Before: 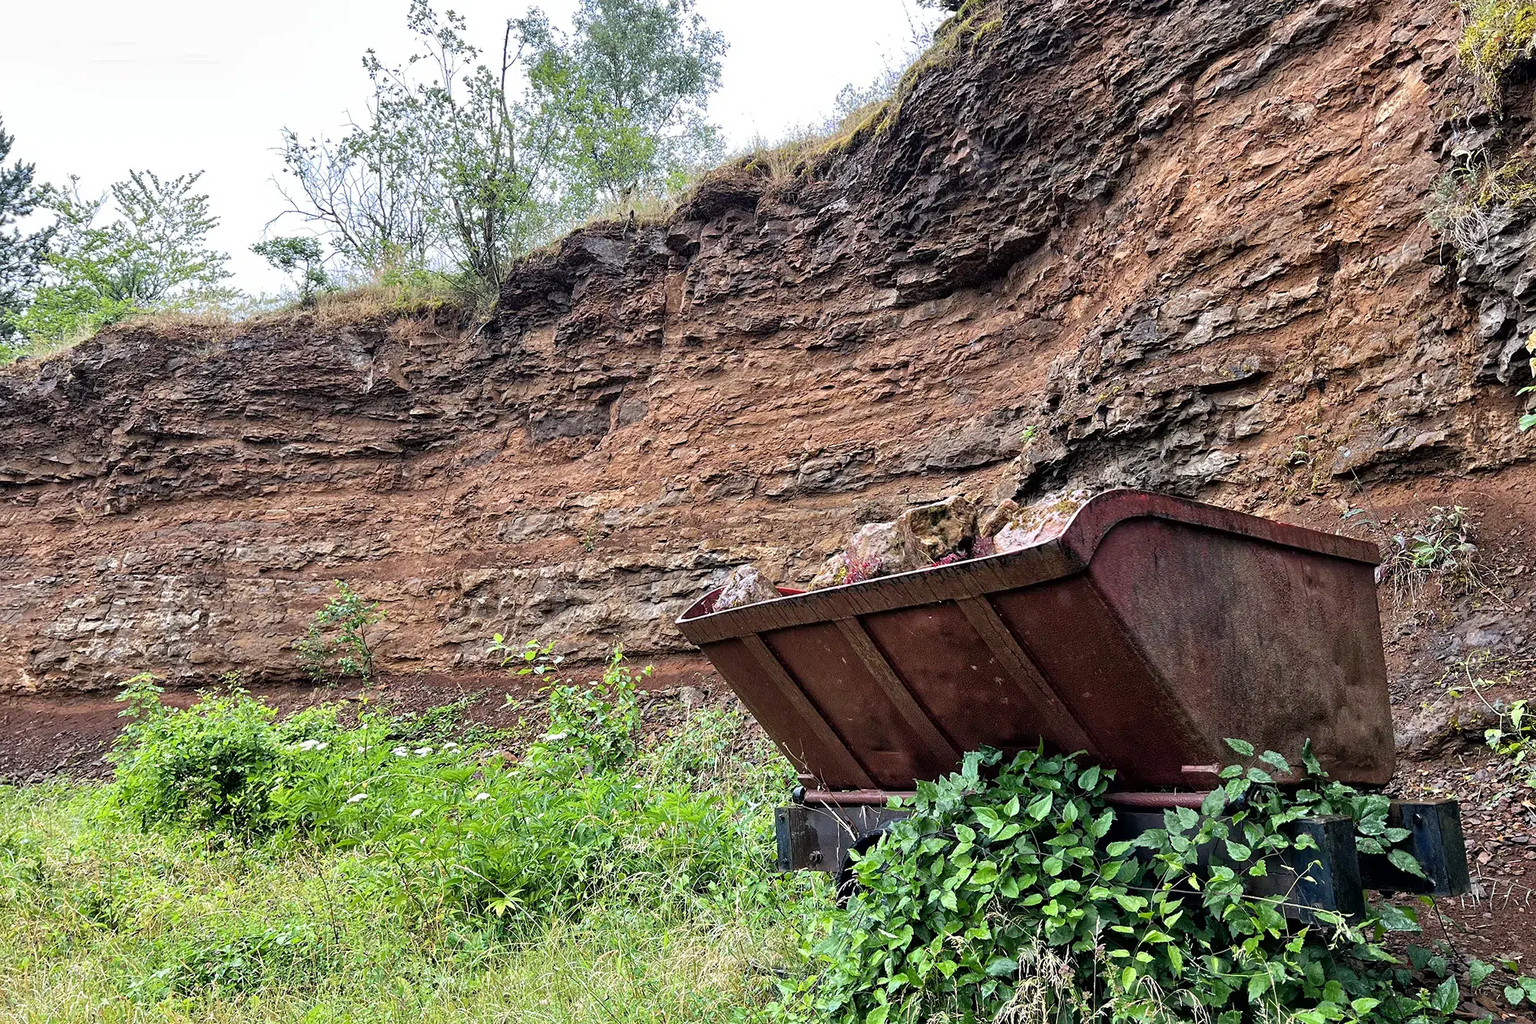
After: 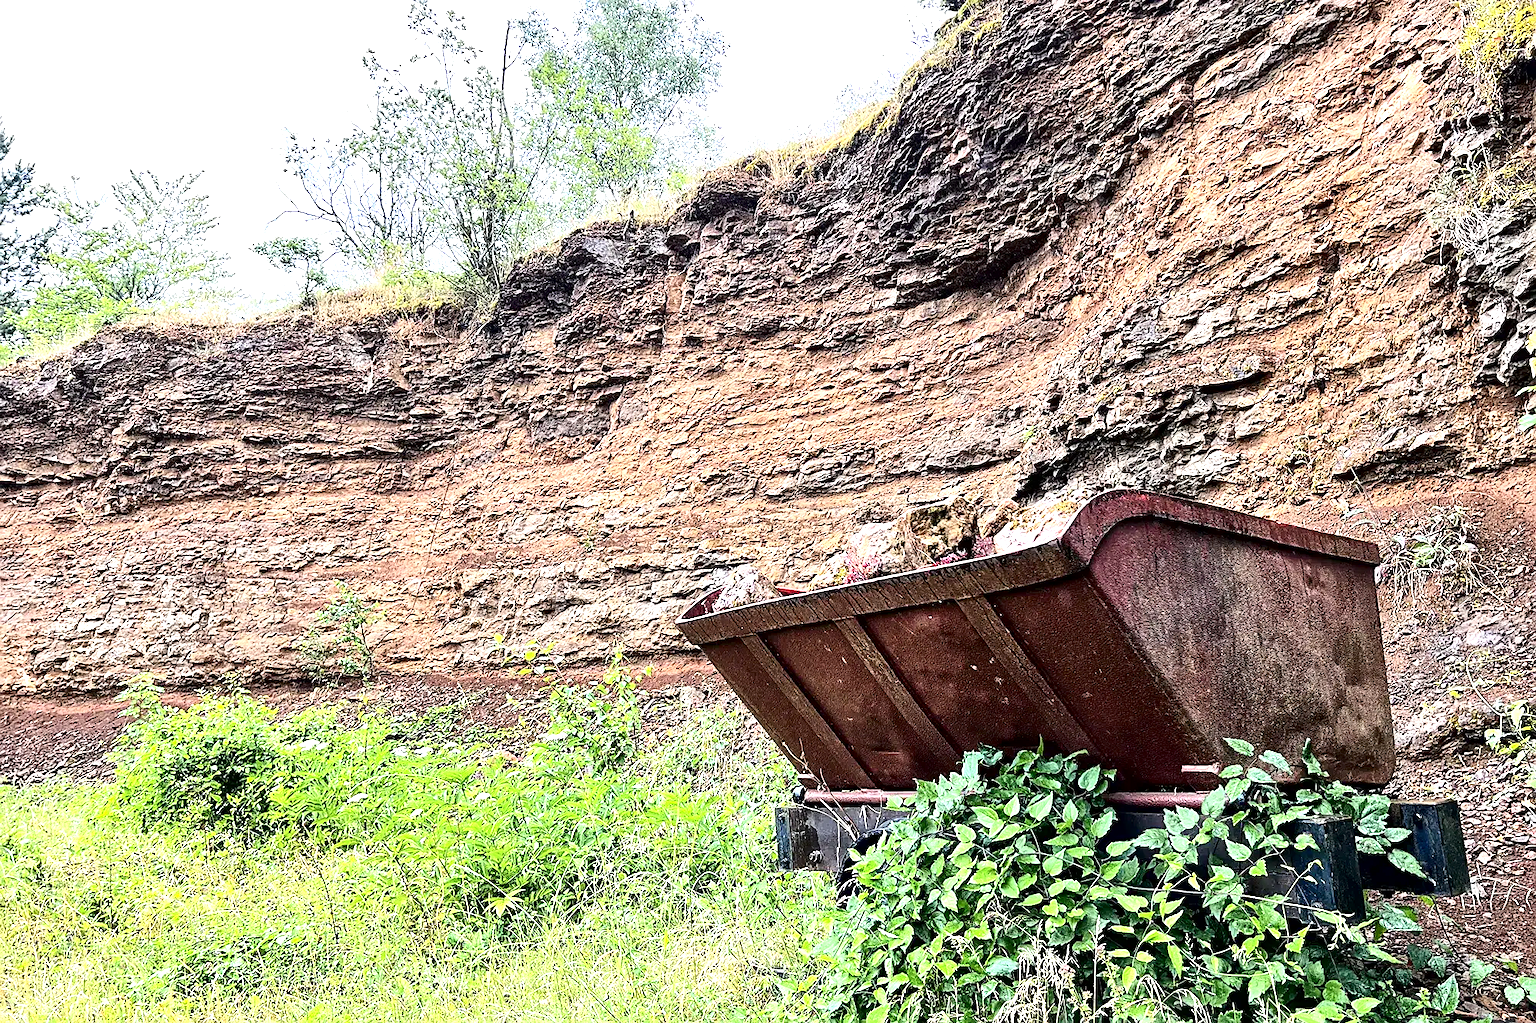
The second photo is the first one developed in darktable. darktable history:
sharpen: on, module defaults
contrast brightness saturation: contrast 0.297
local contrast: mode bilateral grid, contrast 20, coarseness 50, detail 120%, midtone range 0.2
exposure: black level correction 0, exposure 1.179 EV, compensate highlight preservation false
